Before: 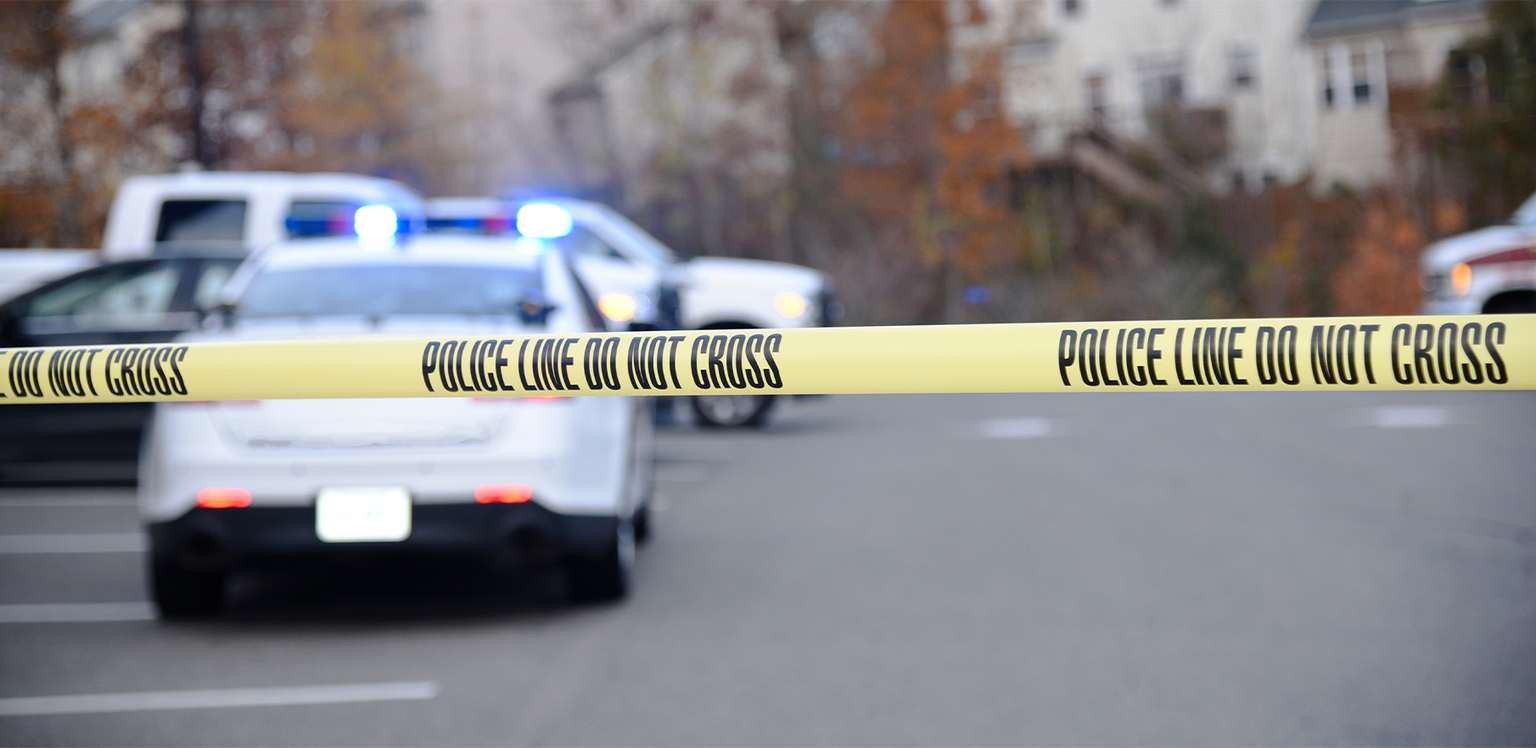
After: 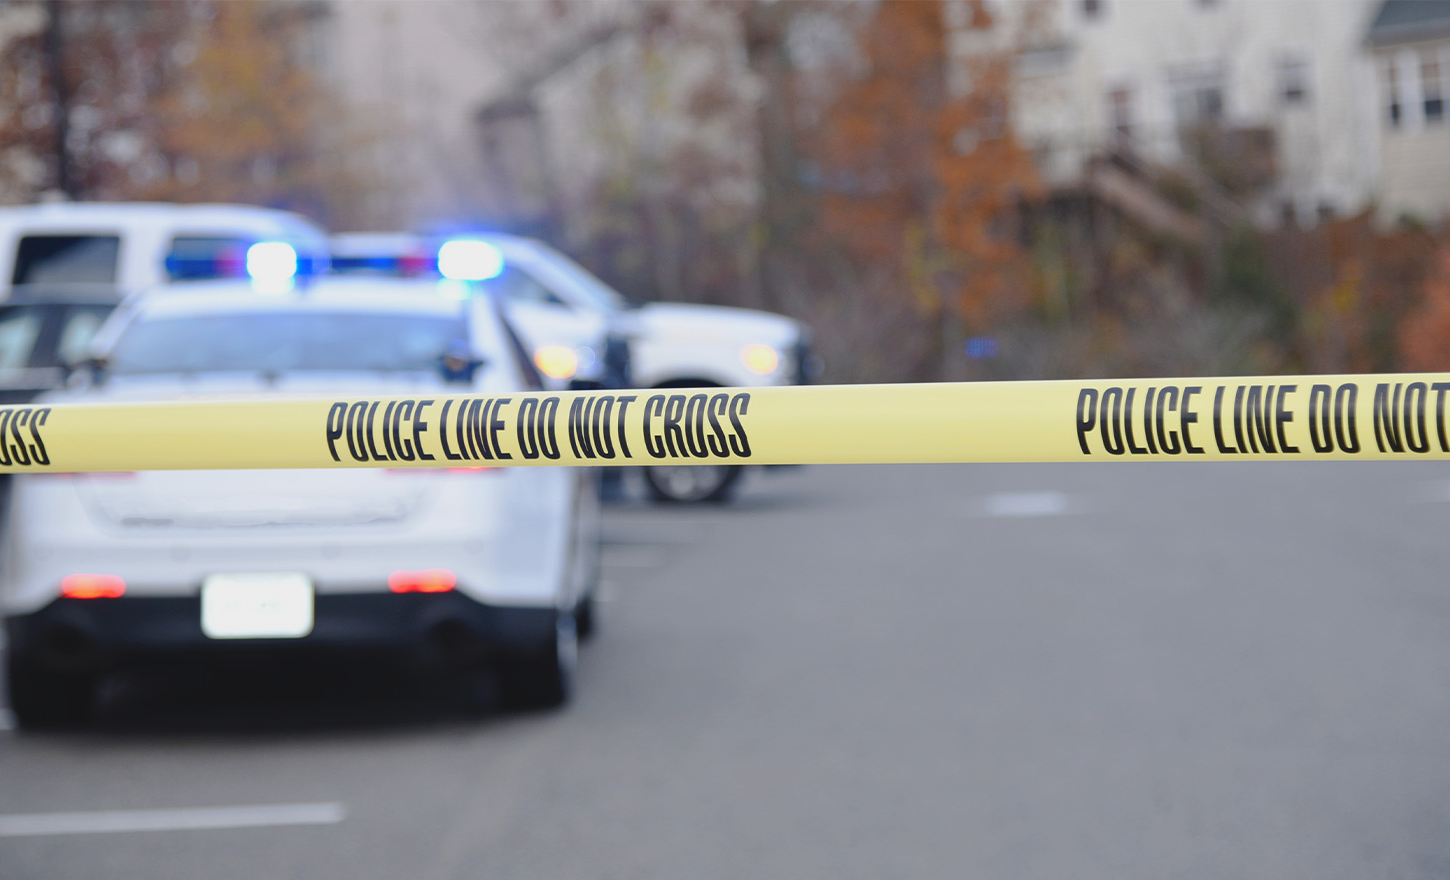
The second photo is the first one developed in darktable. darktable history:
crop and rotate: left 9.555%, right 10.294%
contrast brightness saturation: contrast -0.124
tone equalizer: on, module defaults
